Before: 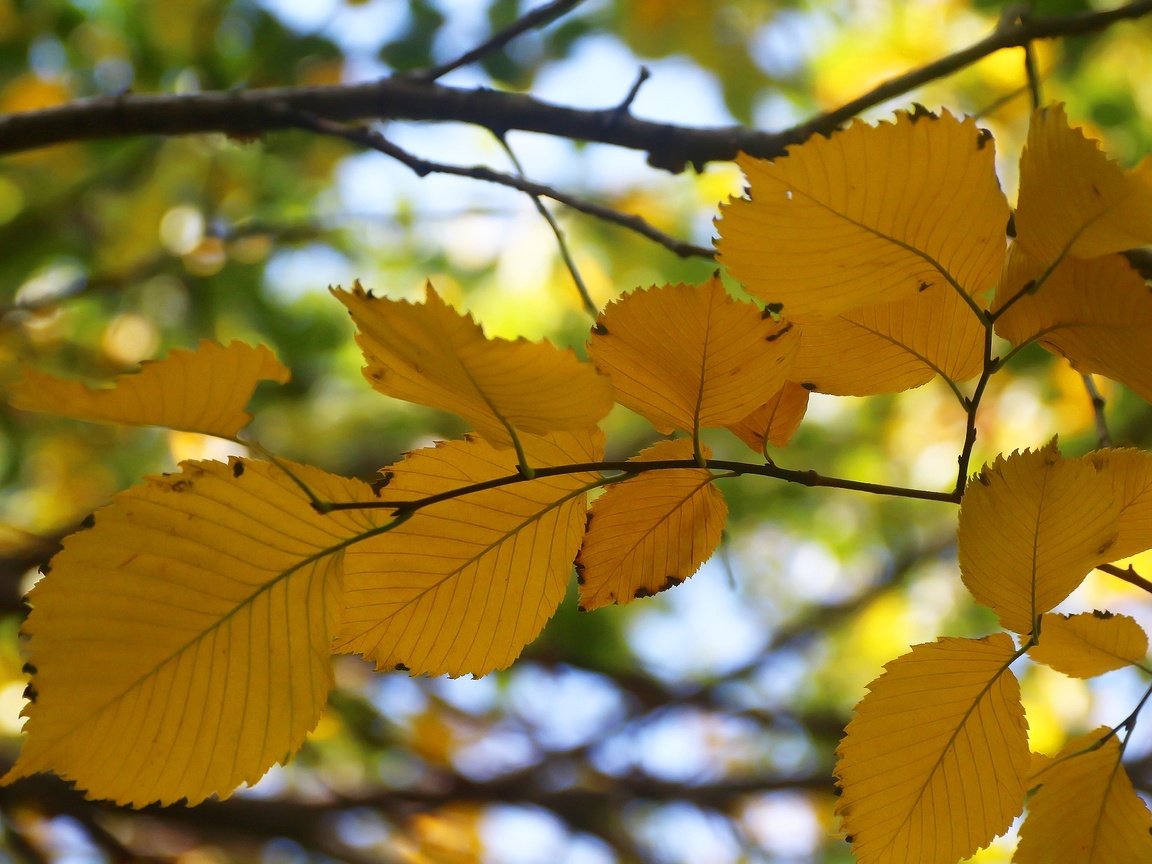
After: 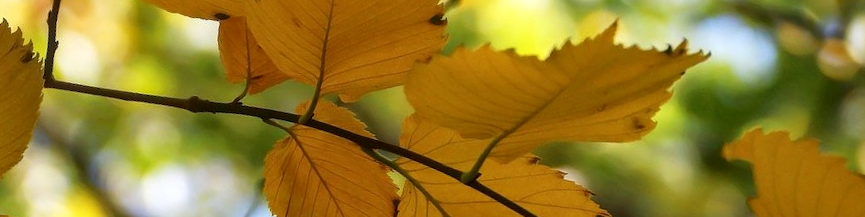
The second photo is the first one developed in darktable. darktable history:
local contrast: on, module defaults
crop and rotate: angle 16.12°, top 30.835%, bottom 35.653%
